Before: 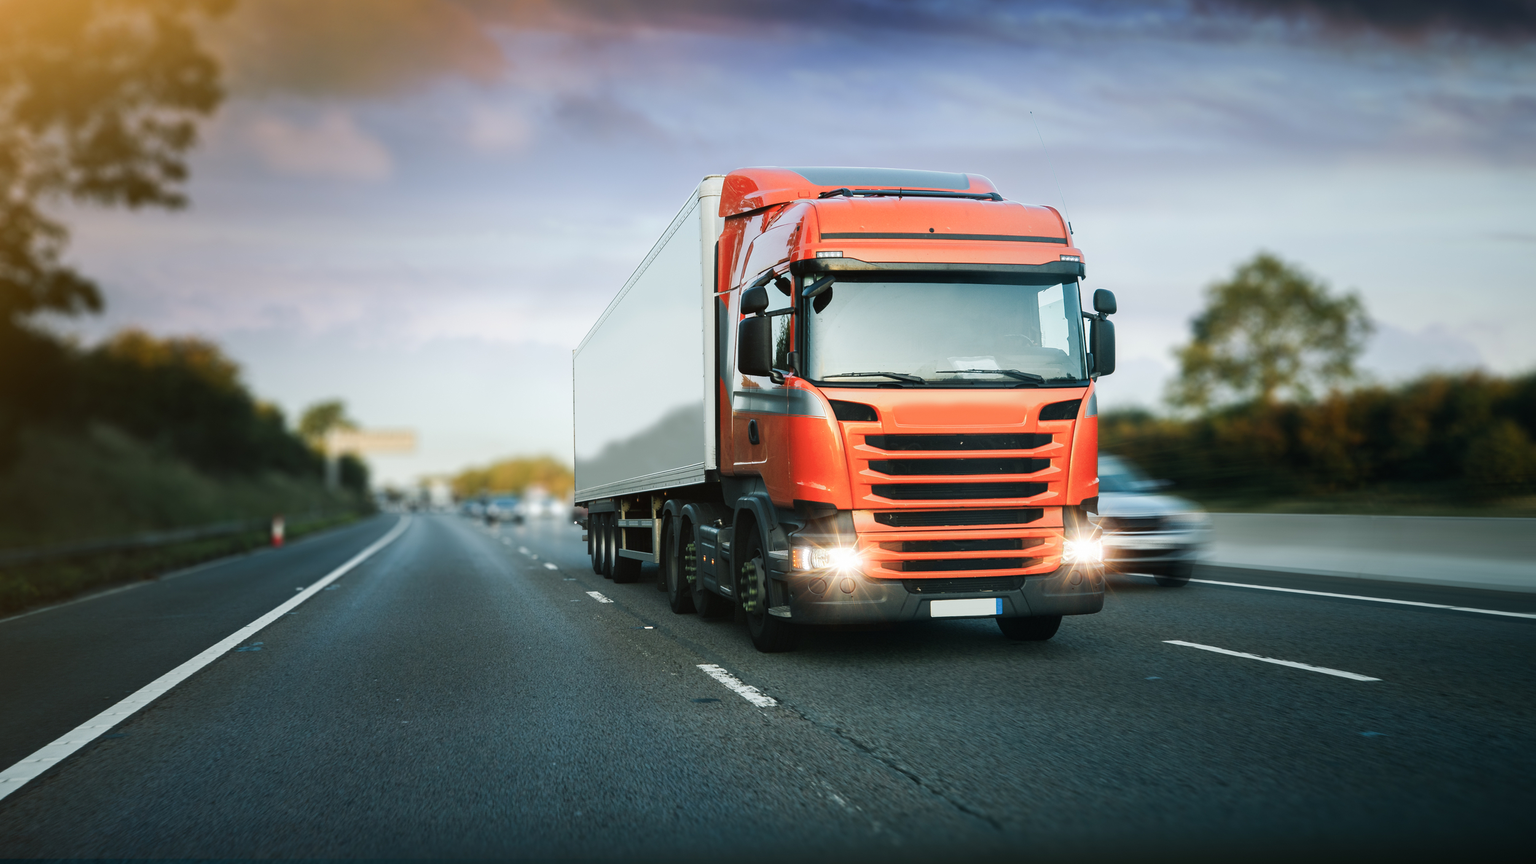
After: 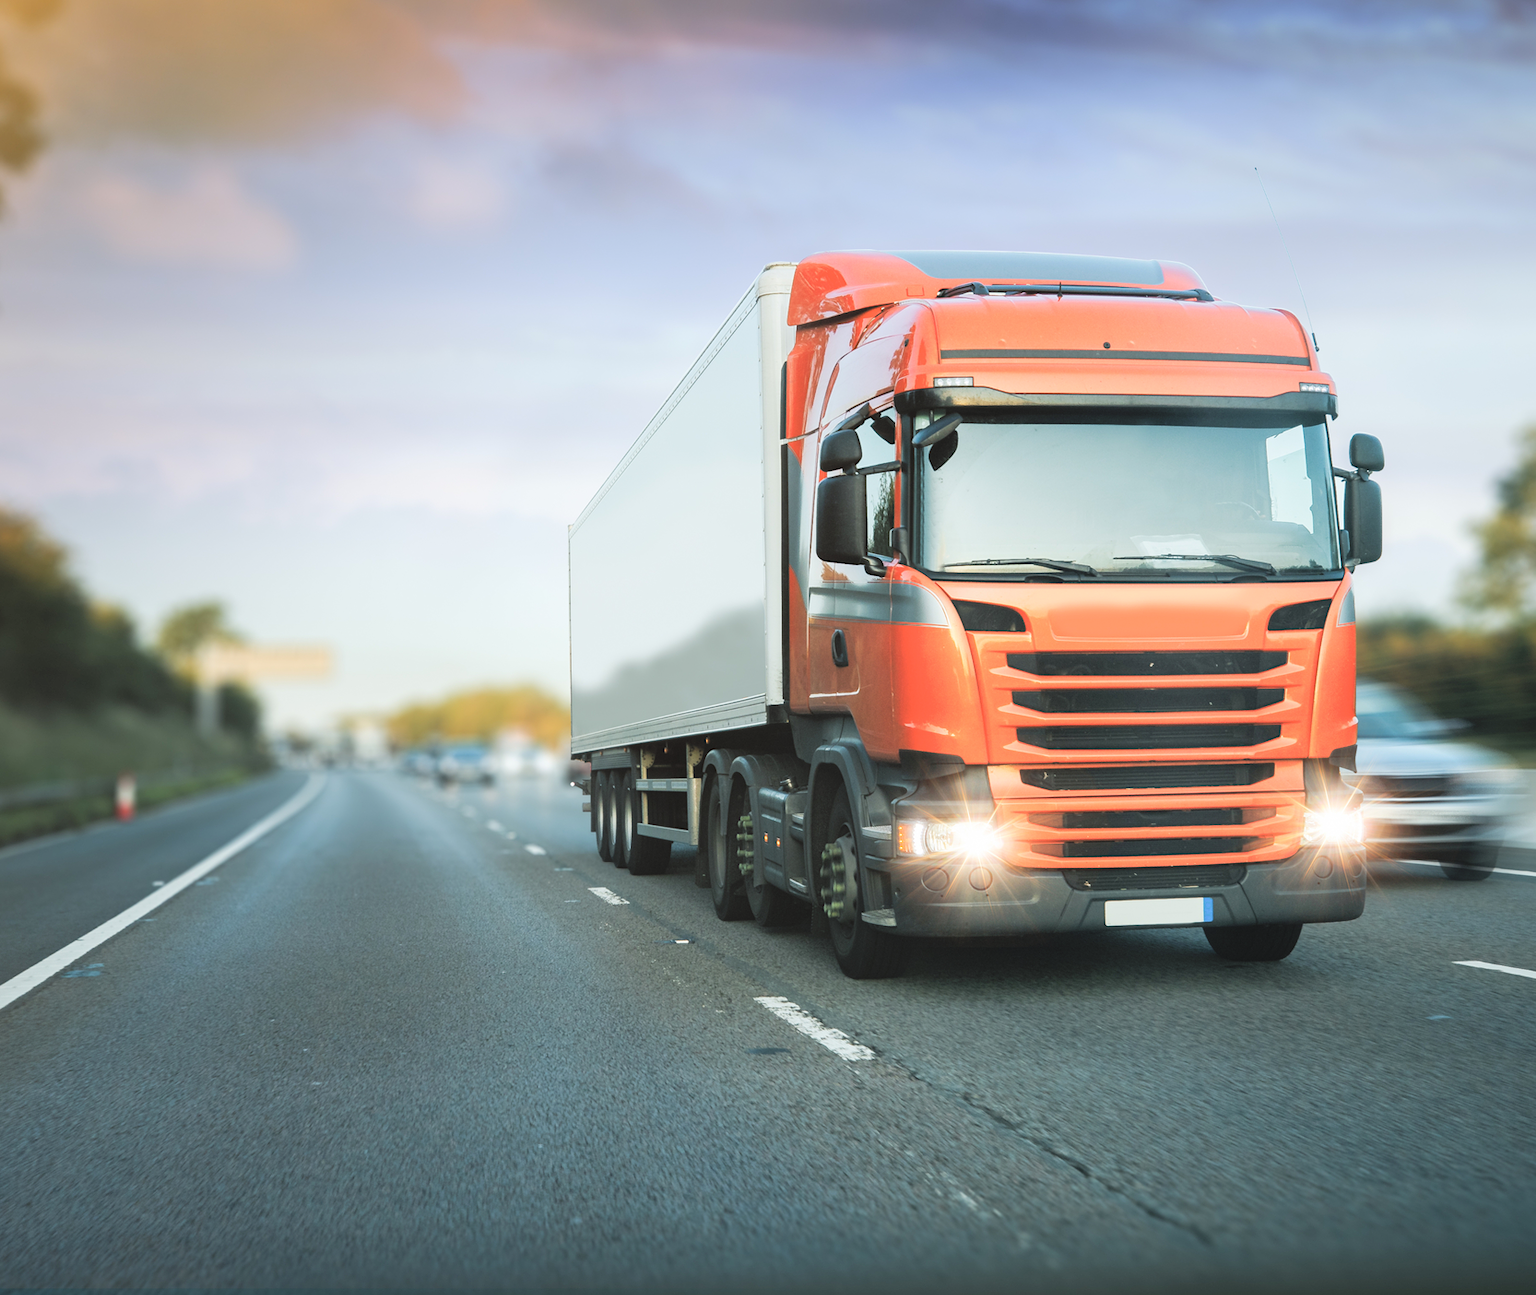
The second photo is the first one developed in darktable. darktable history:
contrast brightness saturation: brightness 0.28
crop and rotate: left 12.648%, right 20.685%
